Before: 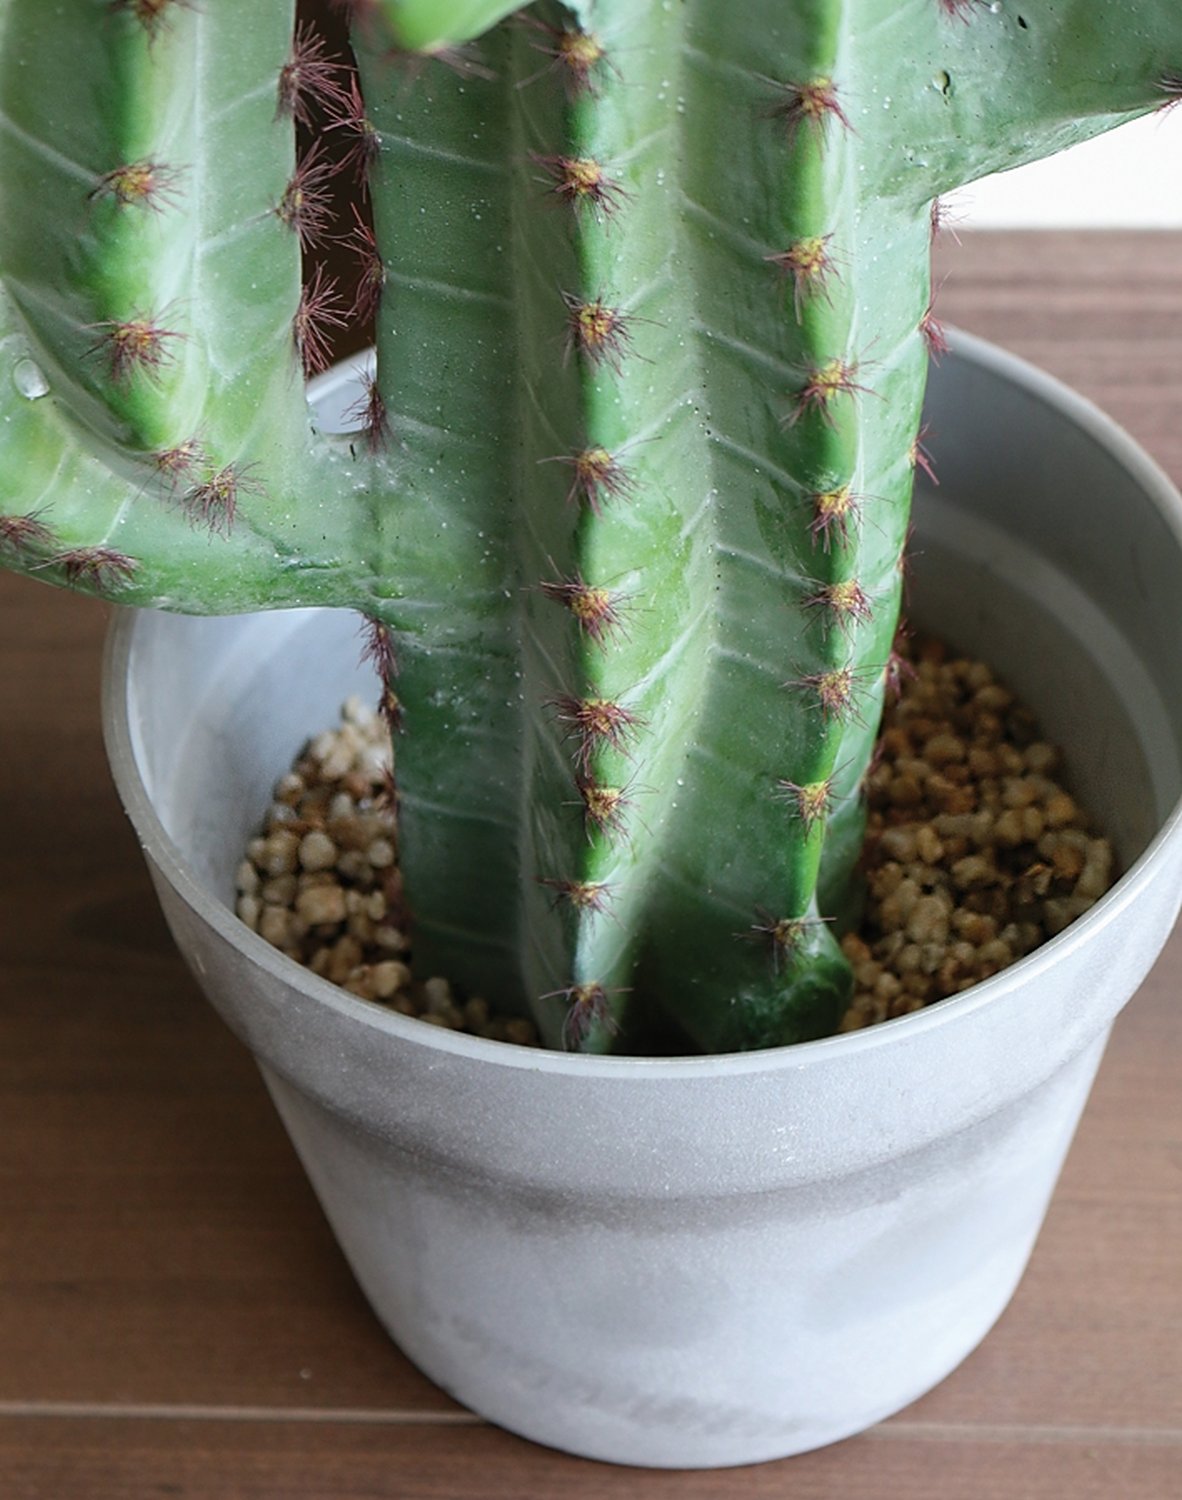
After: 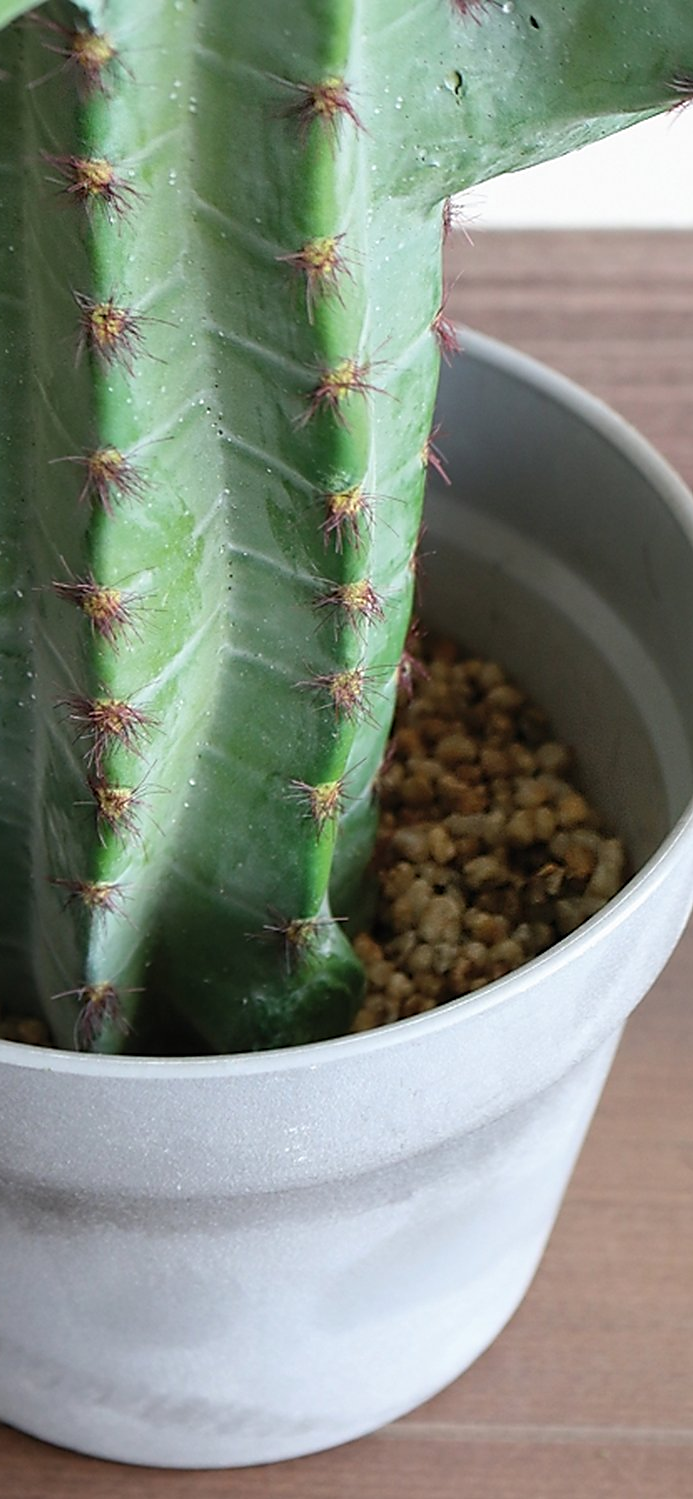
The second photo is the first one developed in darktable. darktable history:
crop: left 41.3%
sharpen: radius 1.832, amount 0.394, threshold 1.387
